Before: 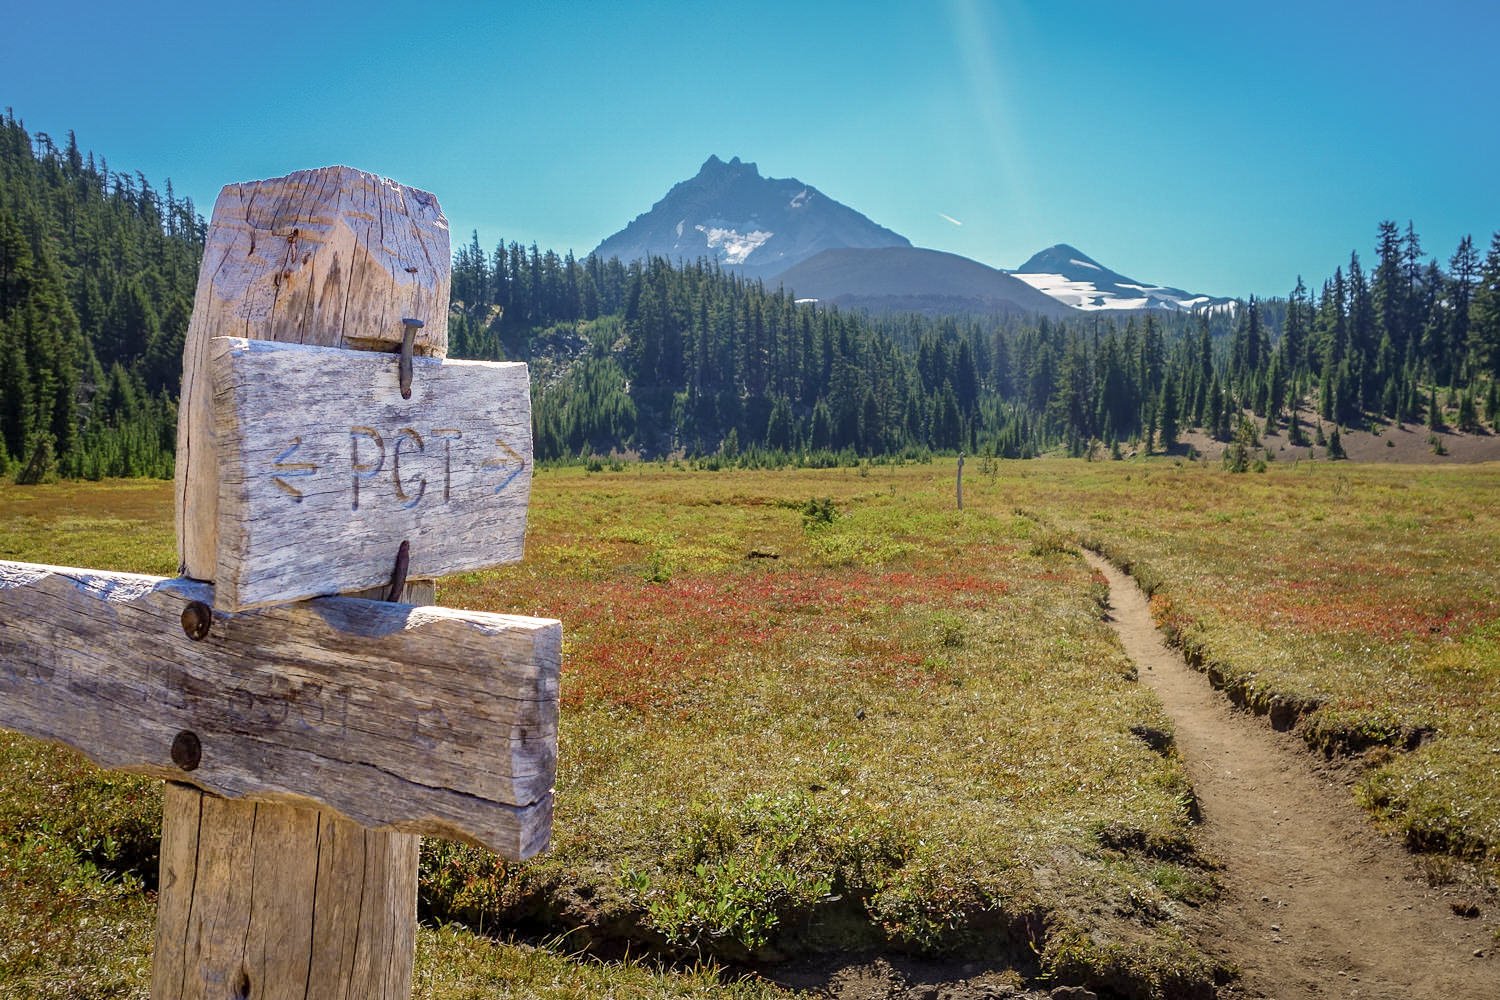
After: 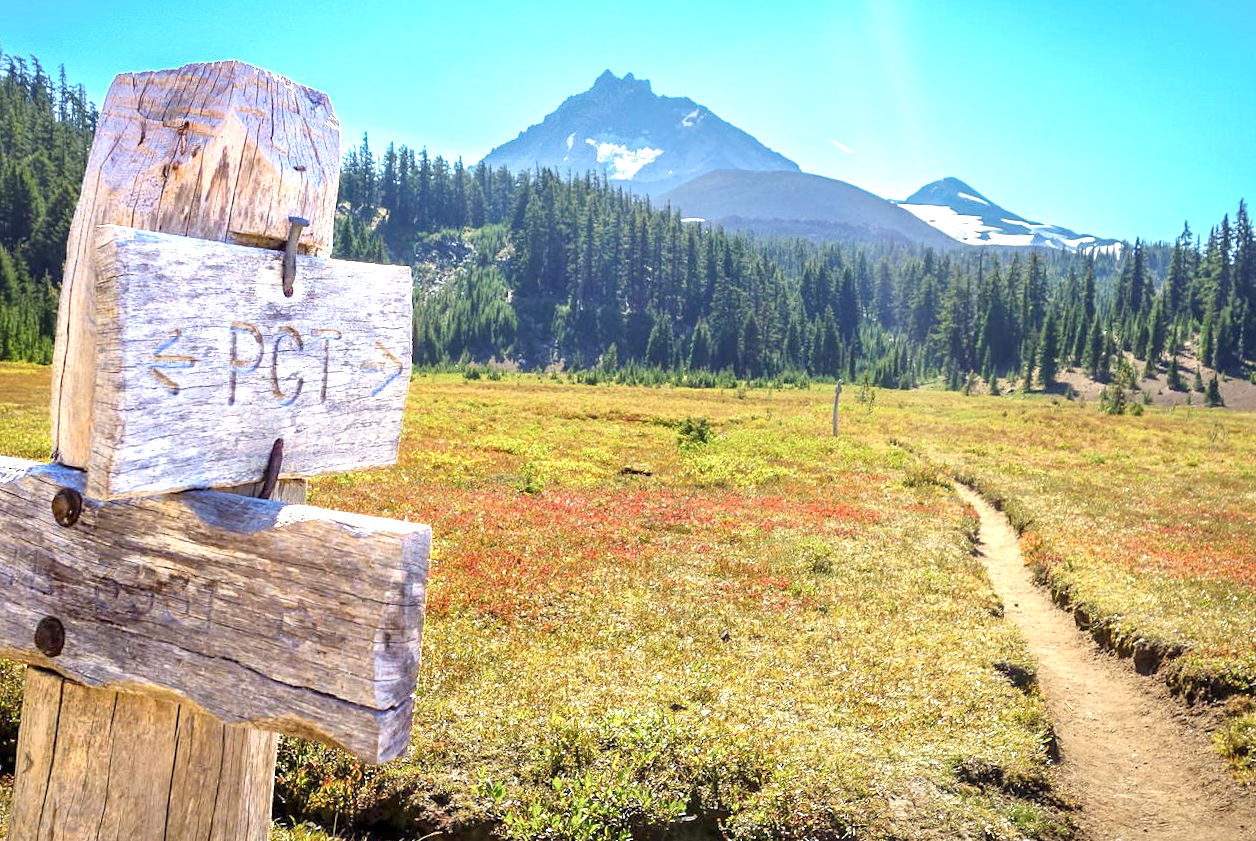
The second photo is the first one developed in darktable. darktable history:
crop and rotate: angle -3.03°, left 5.053%, top 5.181%, right 4.659%, bottom 4.149%
exposure: exposure 1.141 EV, compensate exposure bias true, compensate highlight preservation false
